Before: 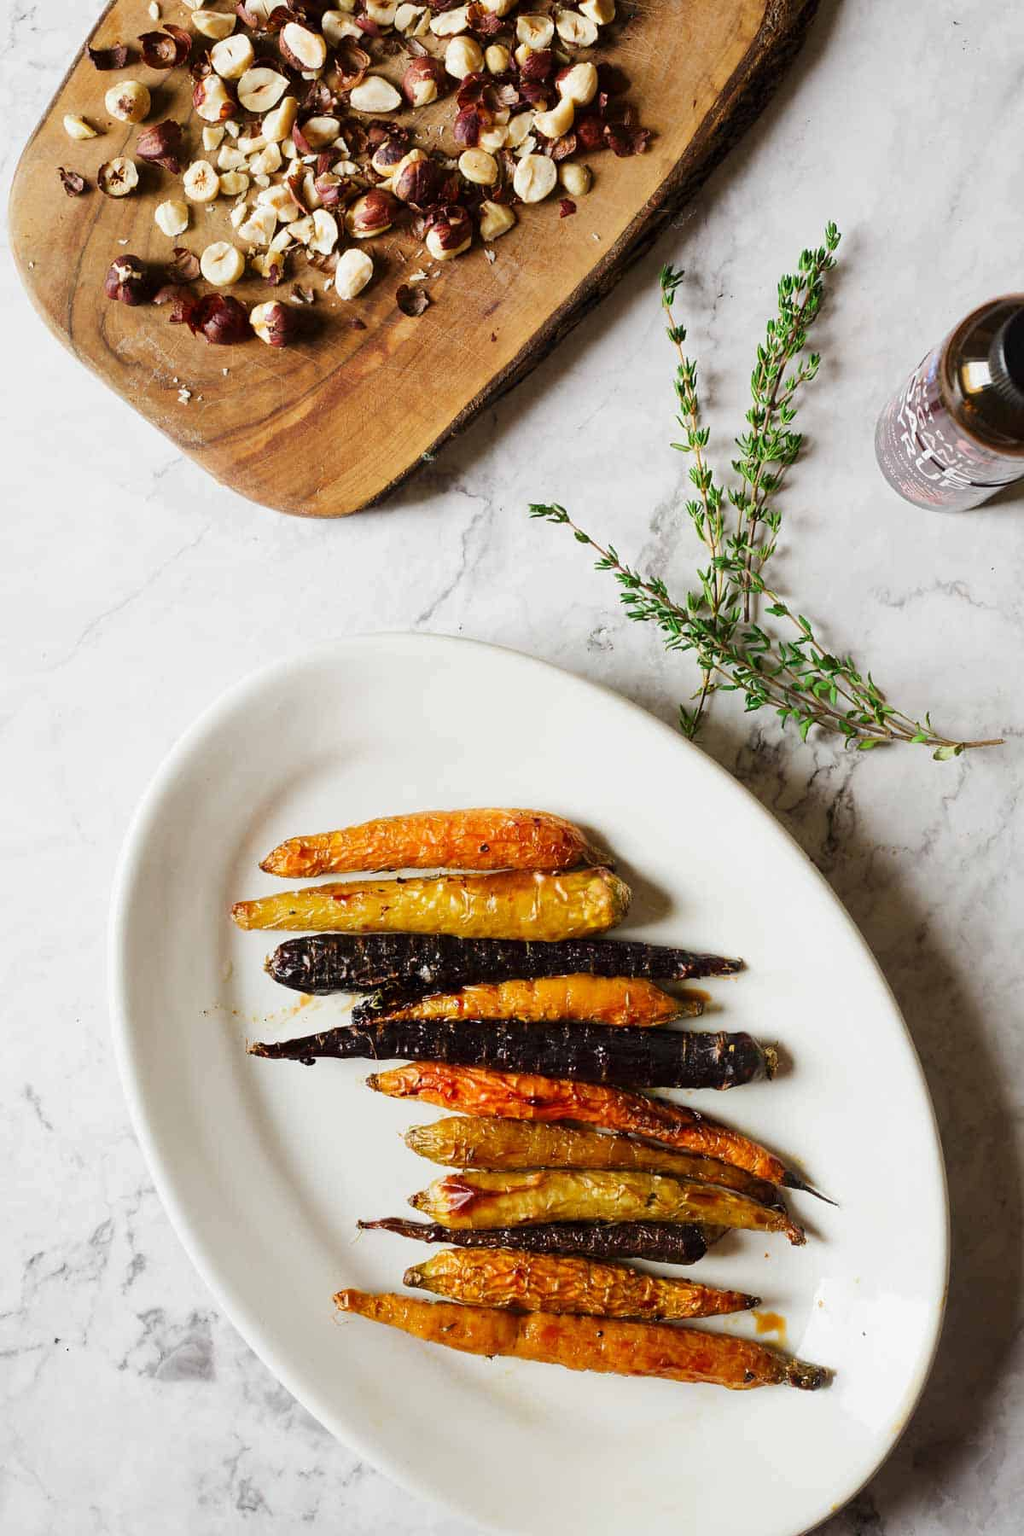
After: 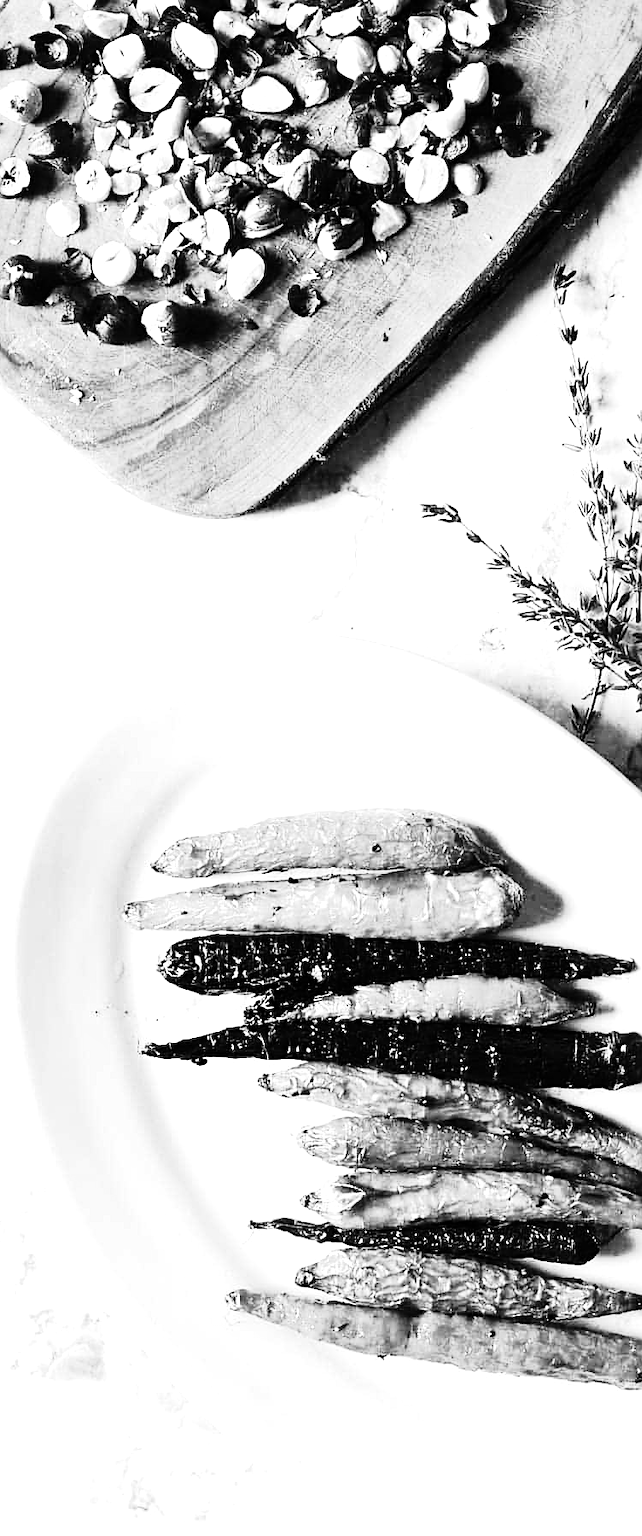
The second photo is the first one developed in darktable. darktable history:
monochrome: on, module defaults
crop: left 10.644%, right 26.528%
tone equalizer: -8 EV -1.08 EV, -7 EV -1.01 EV, -6 EV -0.867 EV, -5 EV -0.578 EV, -3 EV 0.578 EV, -2 EV 0.867 EV, -1 EV 1.01 EV, +0 EV 1.08 EV, edges refinement/feathering 500, mask exposure compensation -1.57 EV, preserve details no
contrast brightness saturation: saturation -0.05
sharpen: on, module defaults
tone curve: curves: ch0 [(0, 0) (0.003, 0.002) (0.011, 0.008) (0.025, 0.019) (0.044, 0.034) (0.069, 0.053) (0.1, 0.079) (0.136, 0.127) (0.177, 0.191) (0.224, 0.274) (0.277, 0.367) (0.335, 0.465) (0.399, 0.552) (0.468, 0.643) (0.543, 0.737) (0.623, 0.82) (0.709, 0.891) (0.801, 0.928) (0.898, 0.963) (1, 1)], color space Lab, independent channels, preserve colors none
